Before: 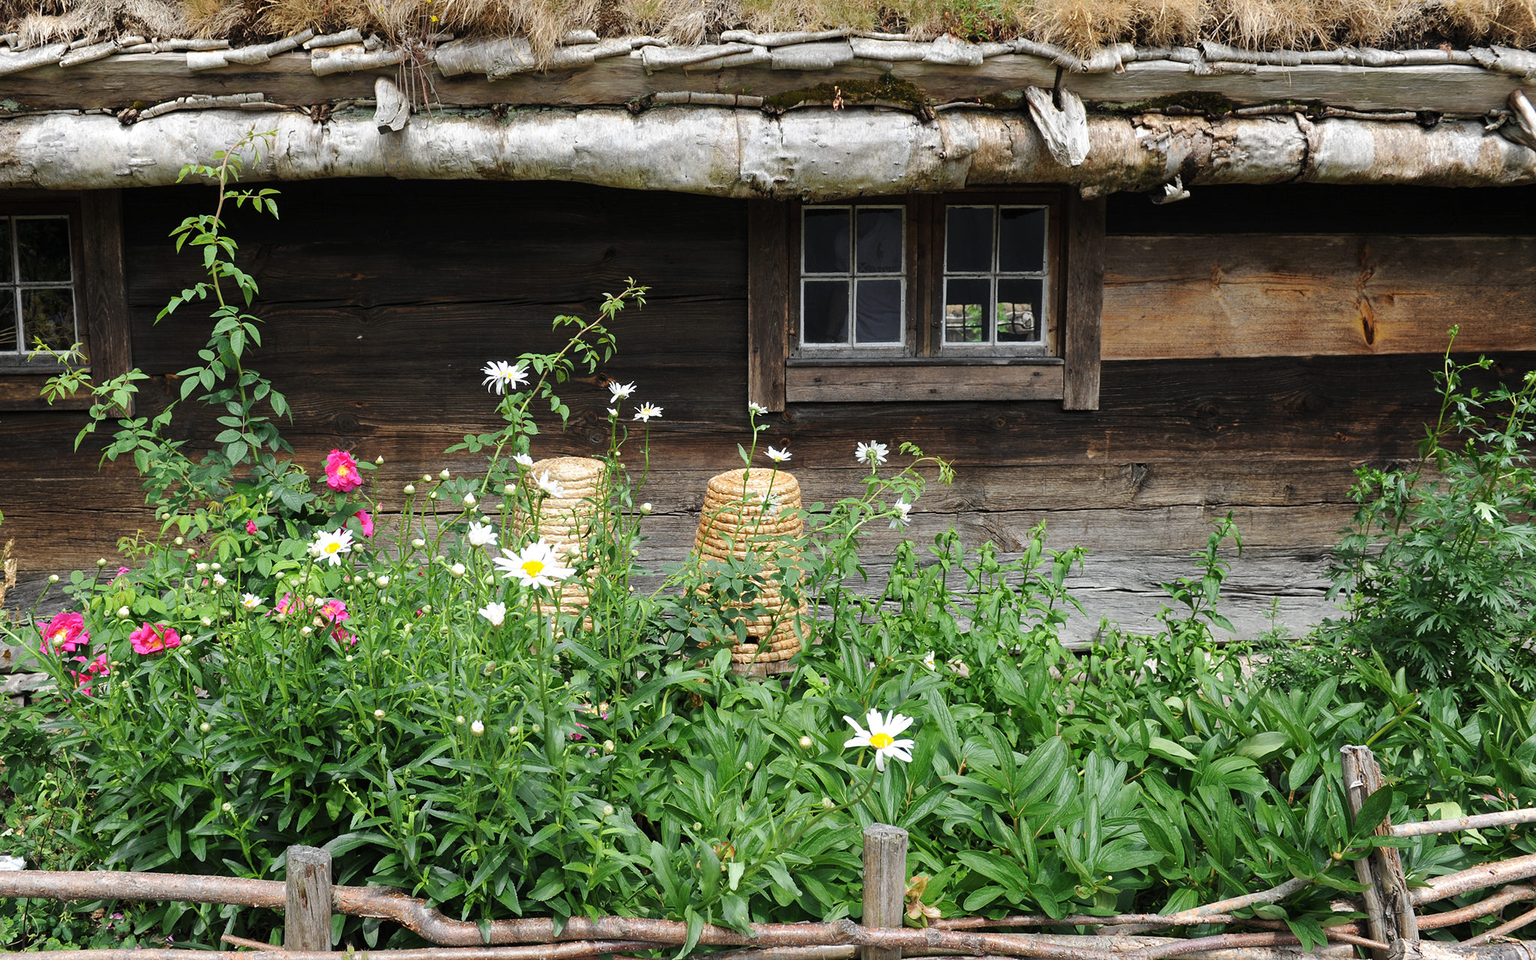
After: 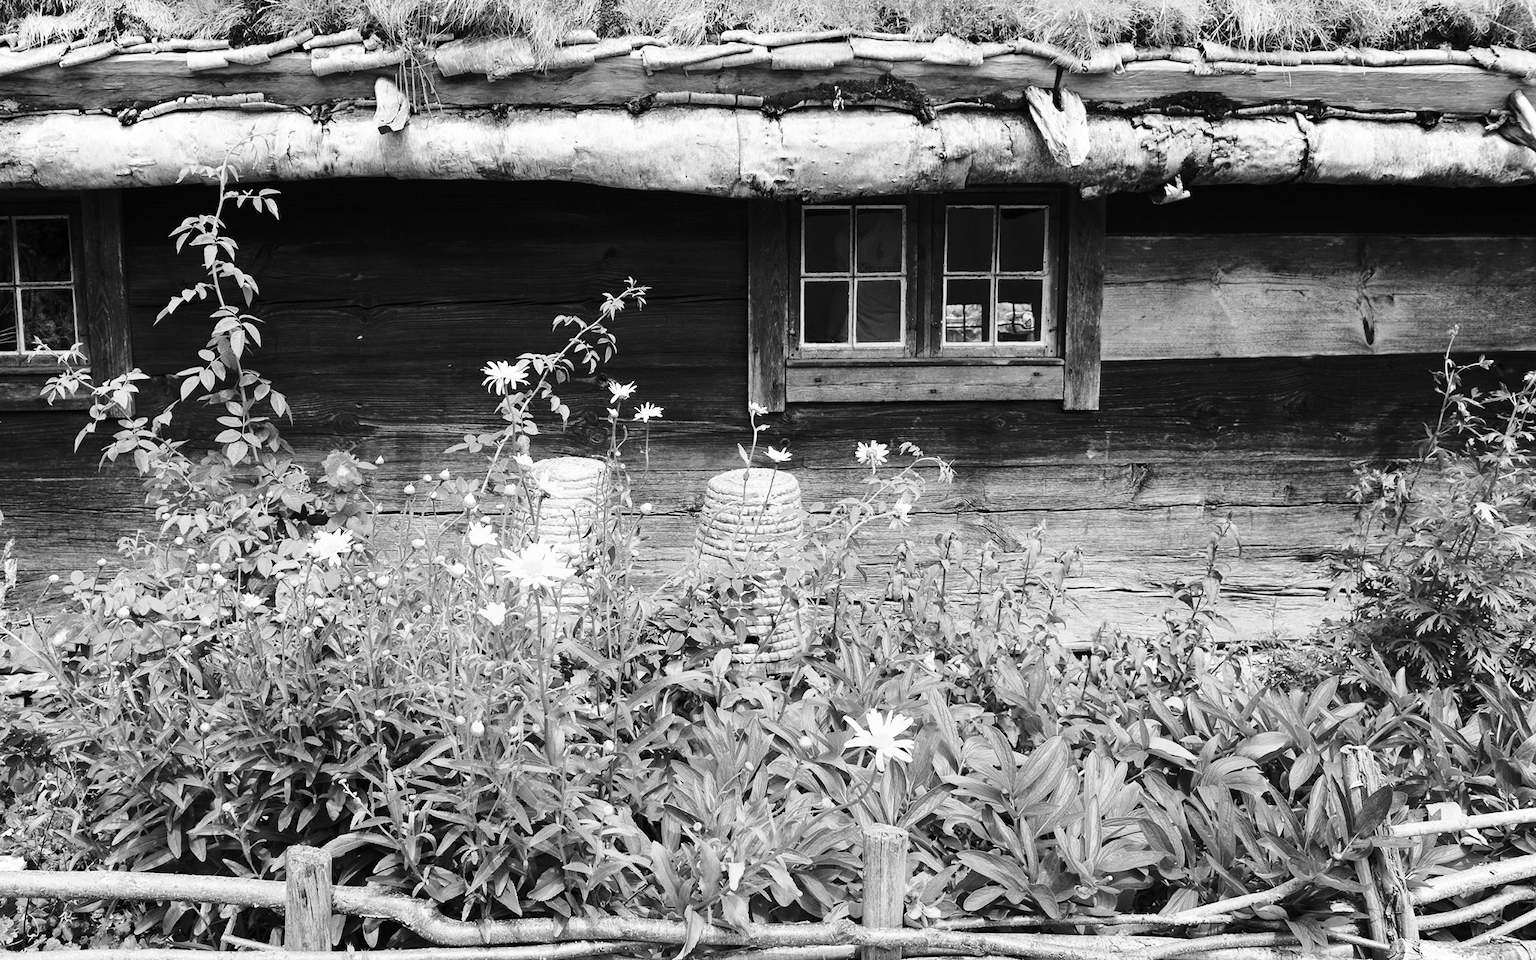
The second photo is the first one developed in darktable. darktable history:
monochrome: on, module defaults
base curve: curves: ch0 [(0, 0) (0.028, 0.03) (0.121, 0.232) (0.46, 0.748) (0.859, 0.968) (1, 1)], preserve colors none
color correction: highlights a* 2.72, highlights b* 22.8
